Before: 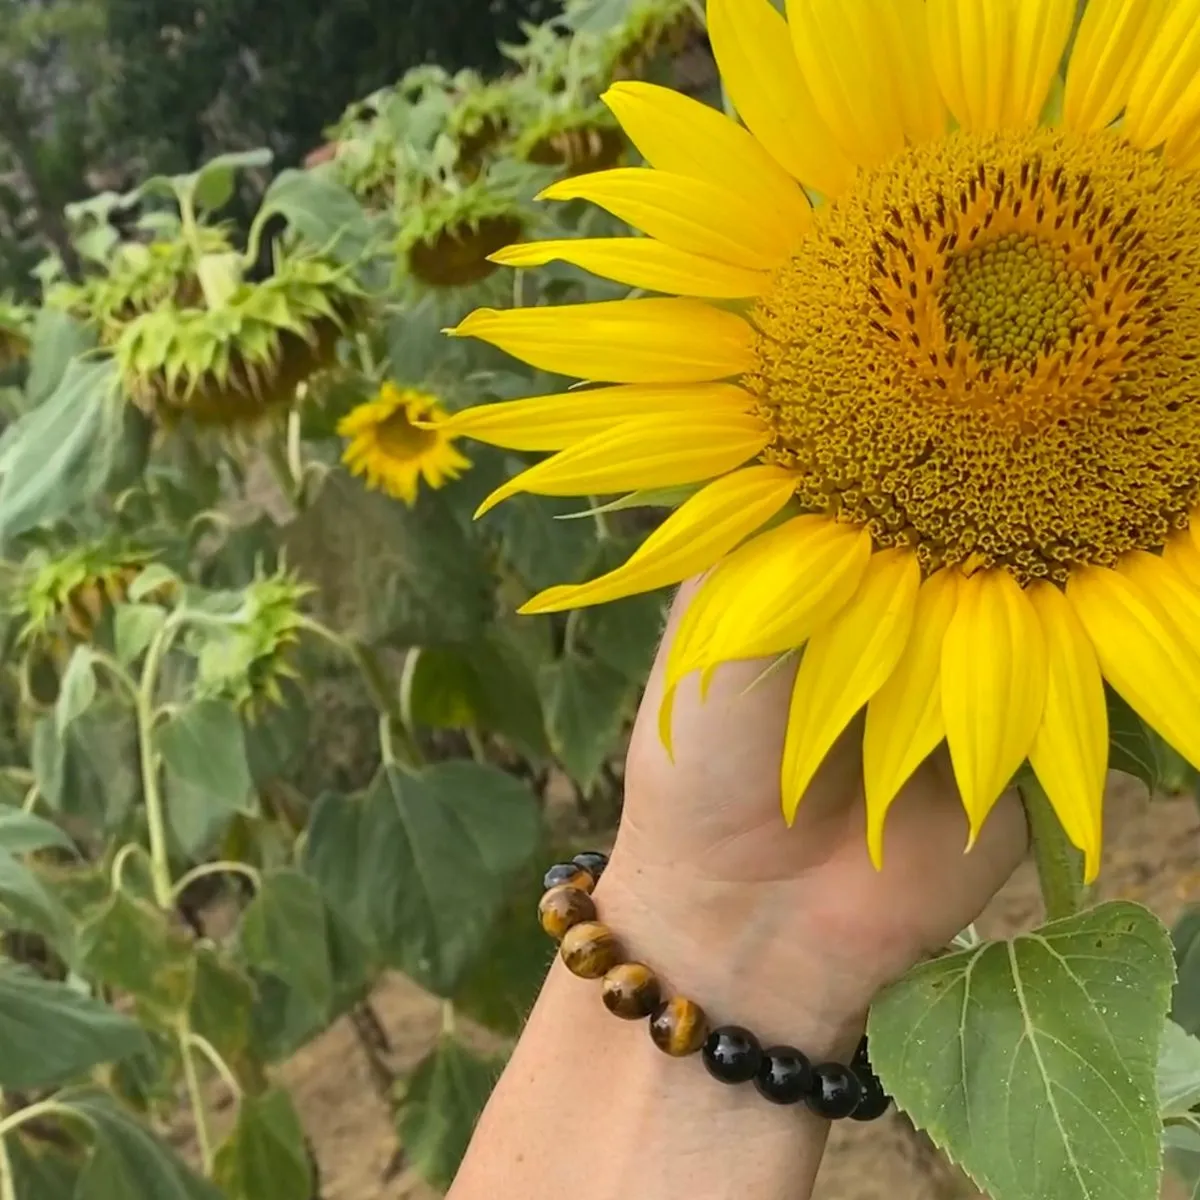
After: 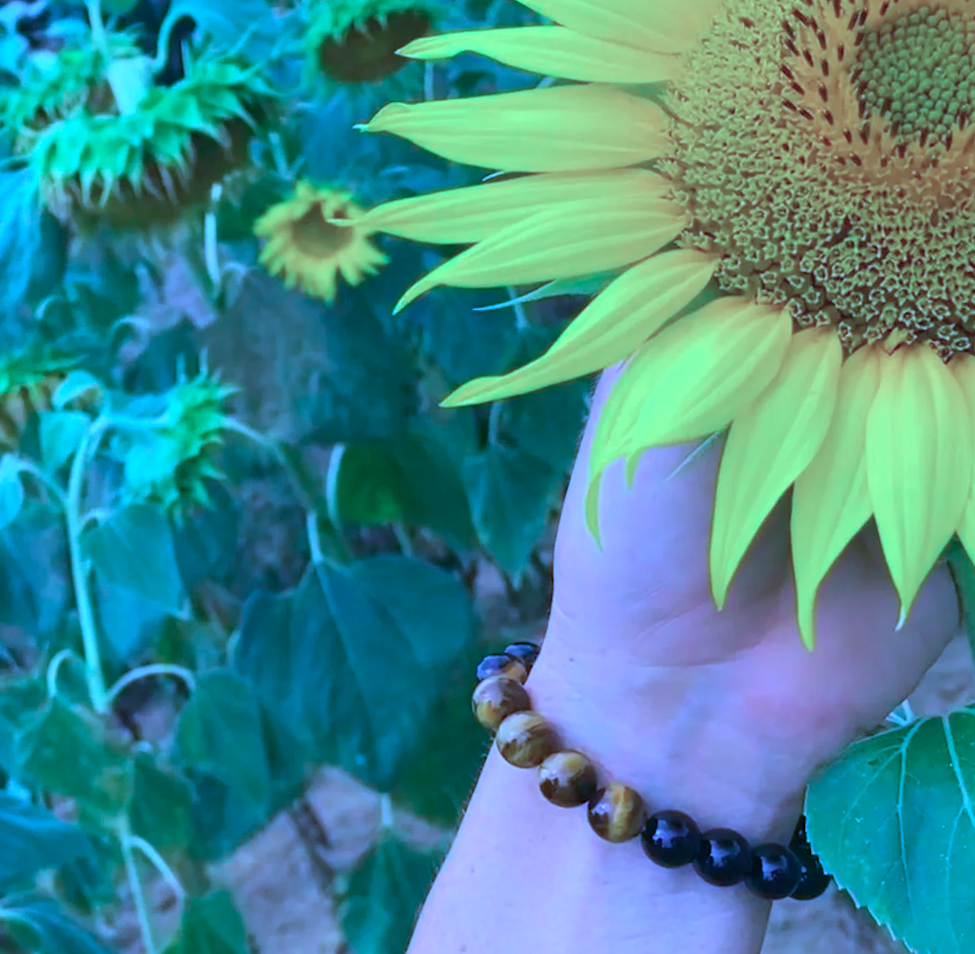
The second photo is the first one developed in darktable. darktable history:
crop and rotate: left 4.842%, top 15.51%, right 10.668%
color calibration: output R [0.948, 0.091, -0.04, 0], output G [-0.3, 1.384, -0.085, 0], output B [-0.108, 0.061, 1.08, 0], illuminant as shot in camera, x 0.484, y 0.43, temperature 2405.29 K
rotate and perspective: rotation -2.12°, lens shift (vertical) 0.009, lens shift (horizontal) -0.008, automatic cropping original format, crop left 0.036, crop right 0.964, crop top 0.05, crop bottom 0.959
